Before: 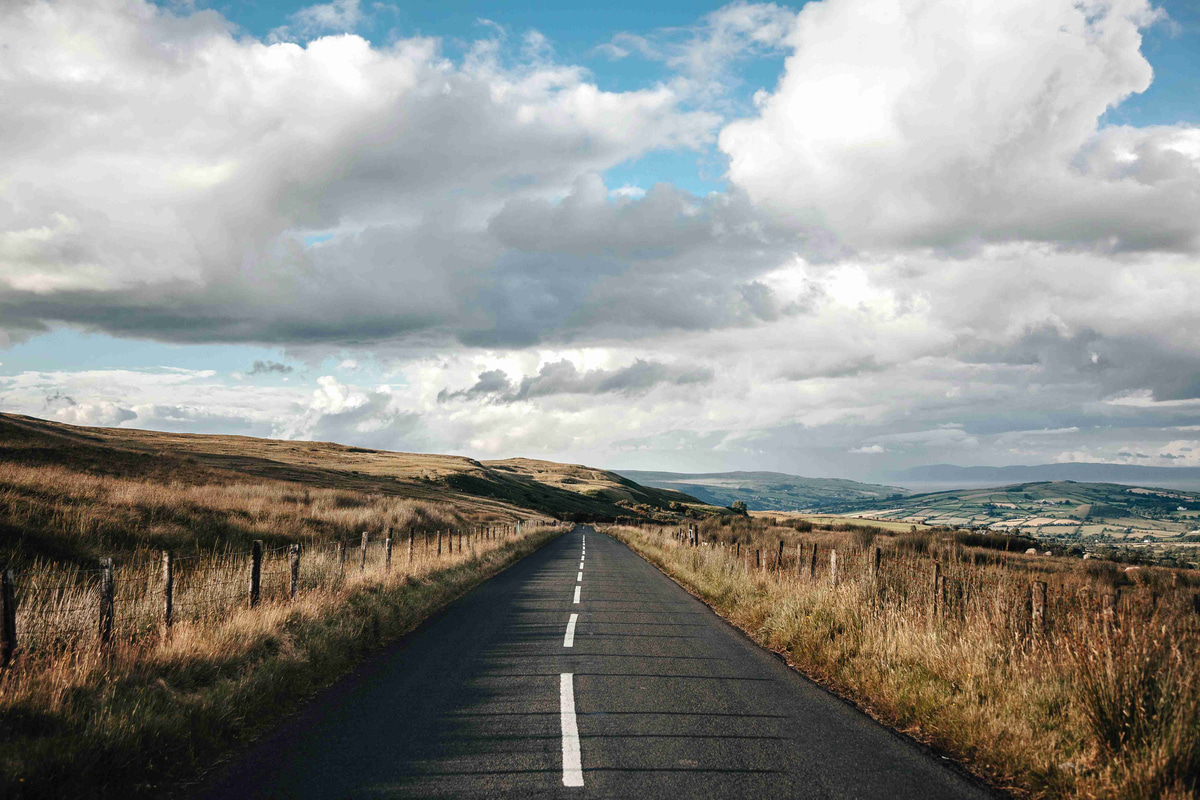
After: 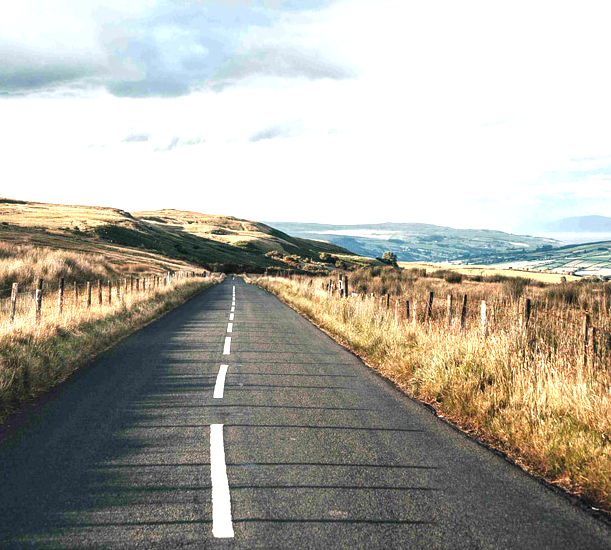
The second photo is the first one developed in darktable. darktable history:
crop and rotate: left 29.237%, top 31.152%, right 19.807%
local contrast: highlights 100%, shadows 100%, detail 120%, midtone range 0.2
exposure: black level correction 0, exposure 1.3 EV, compensate highlight preservation false
